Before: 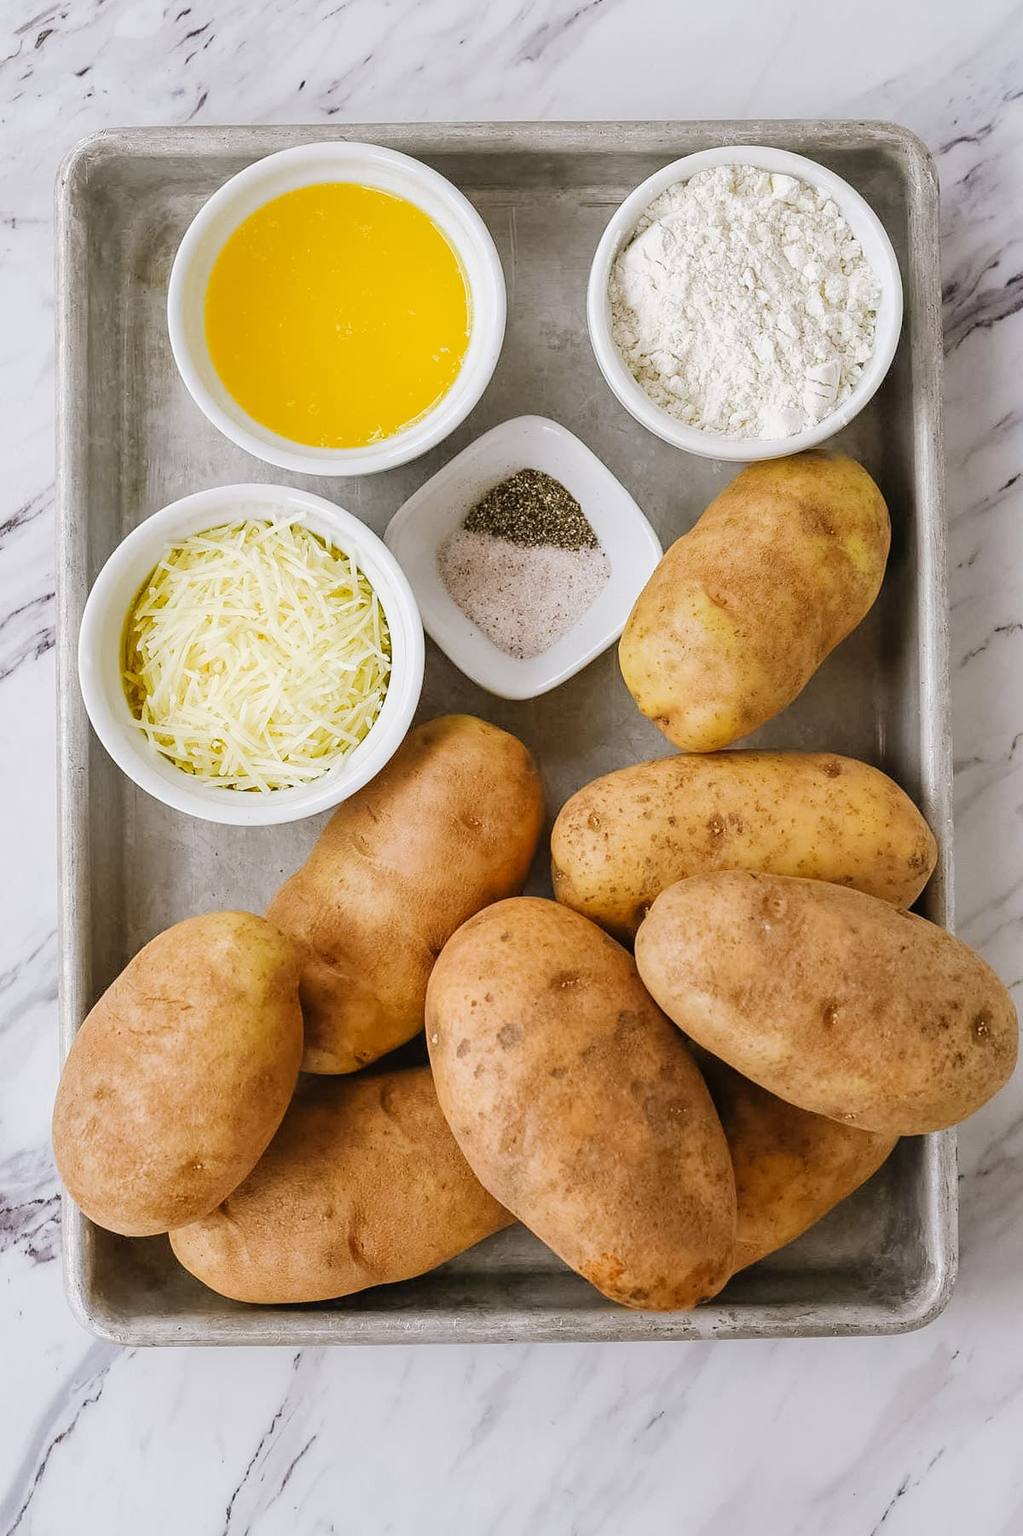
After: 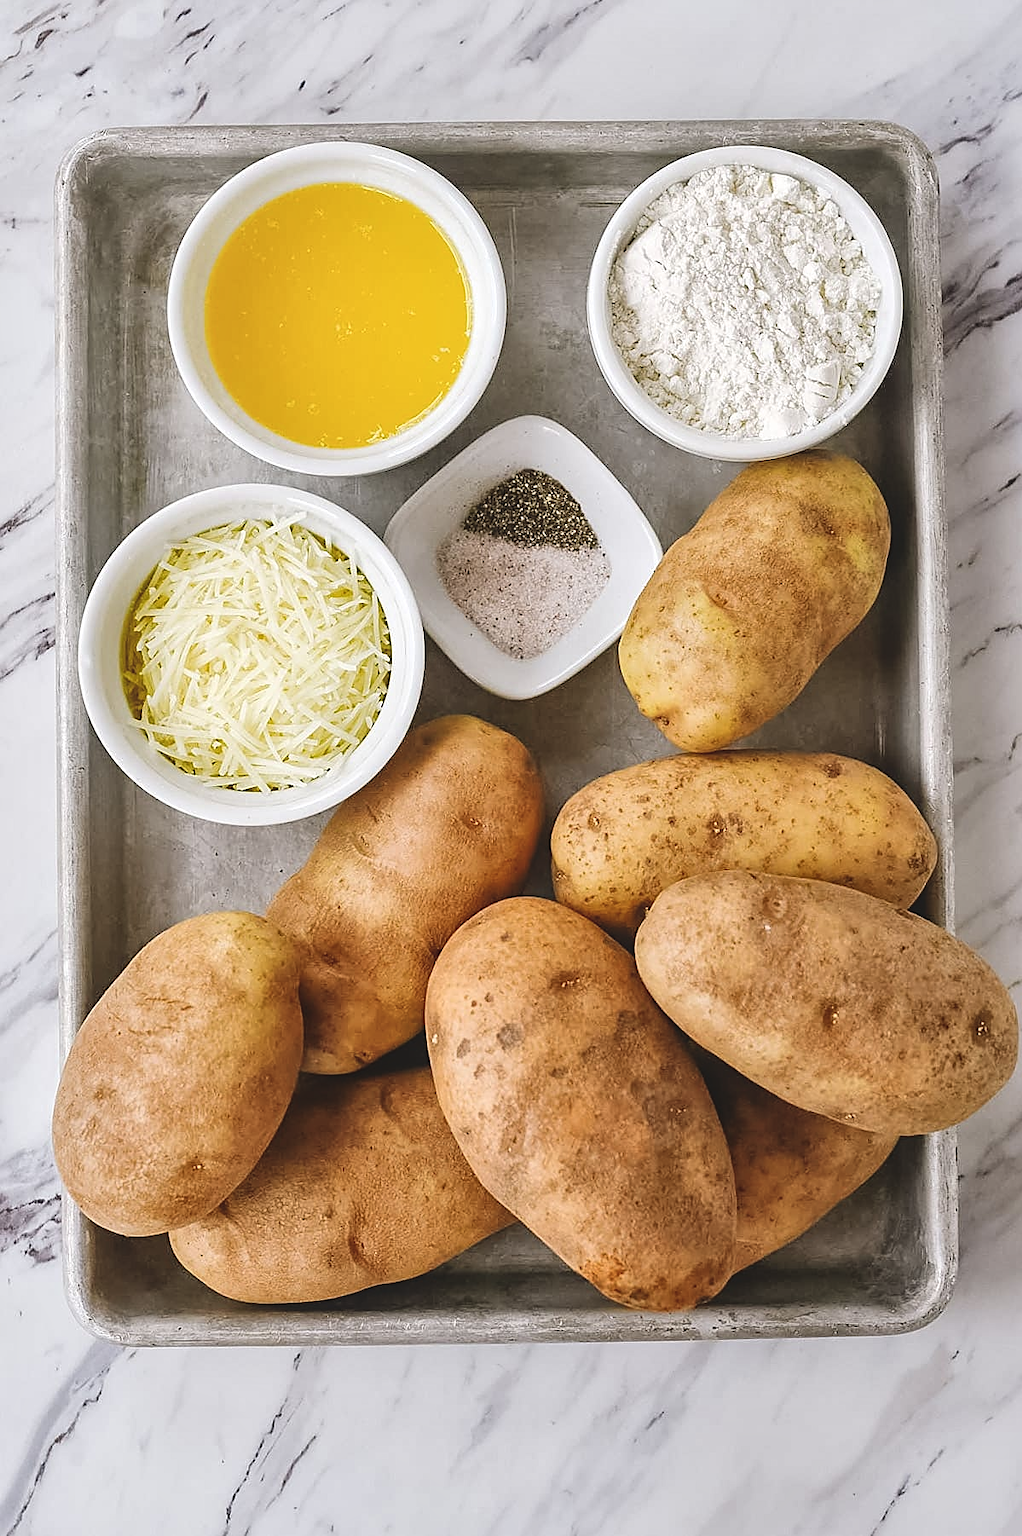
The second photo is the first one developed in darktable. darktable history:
sharpen: on, module defaults
exposure: black level correction -0.015, compensate highlight preservation false
local contrast: mode bilateral grid, contrast 20, coarseness 50, detail 149%, midtone range 0.2
